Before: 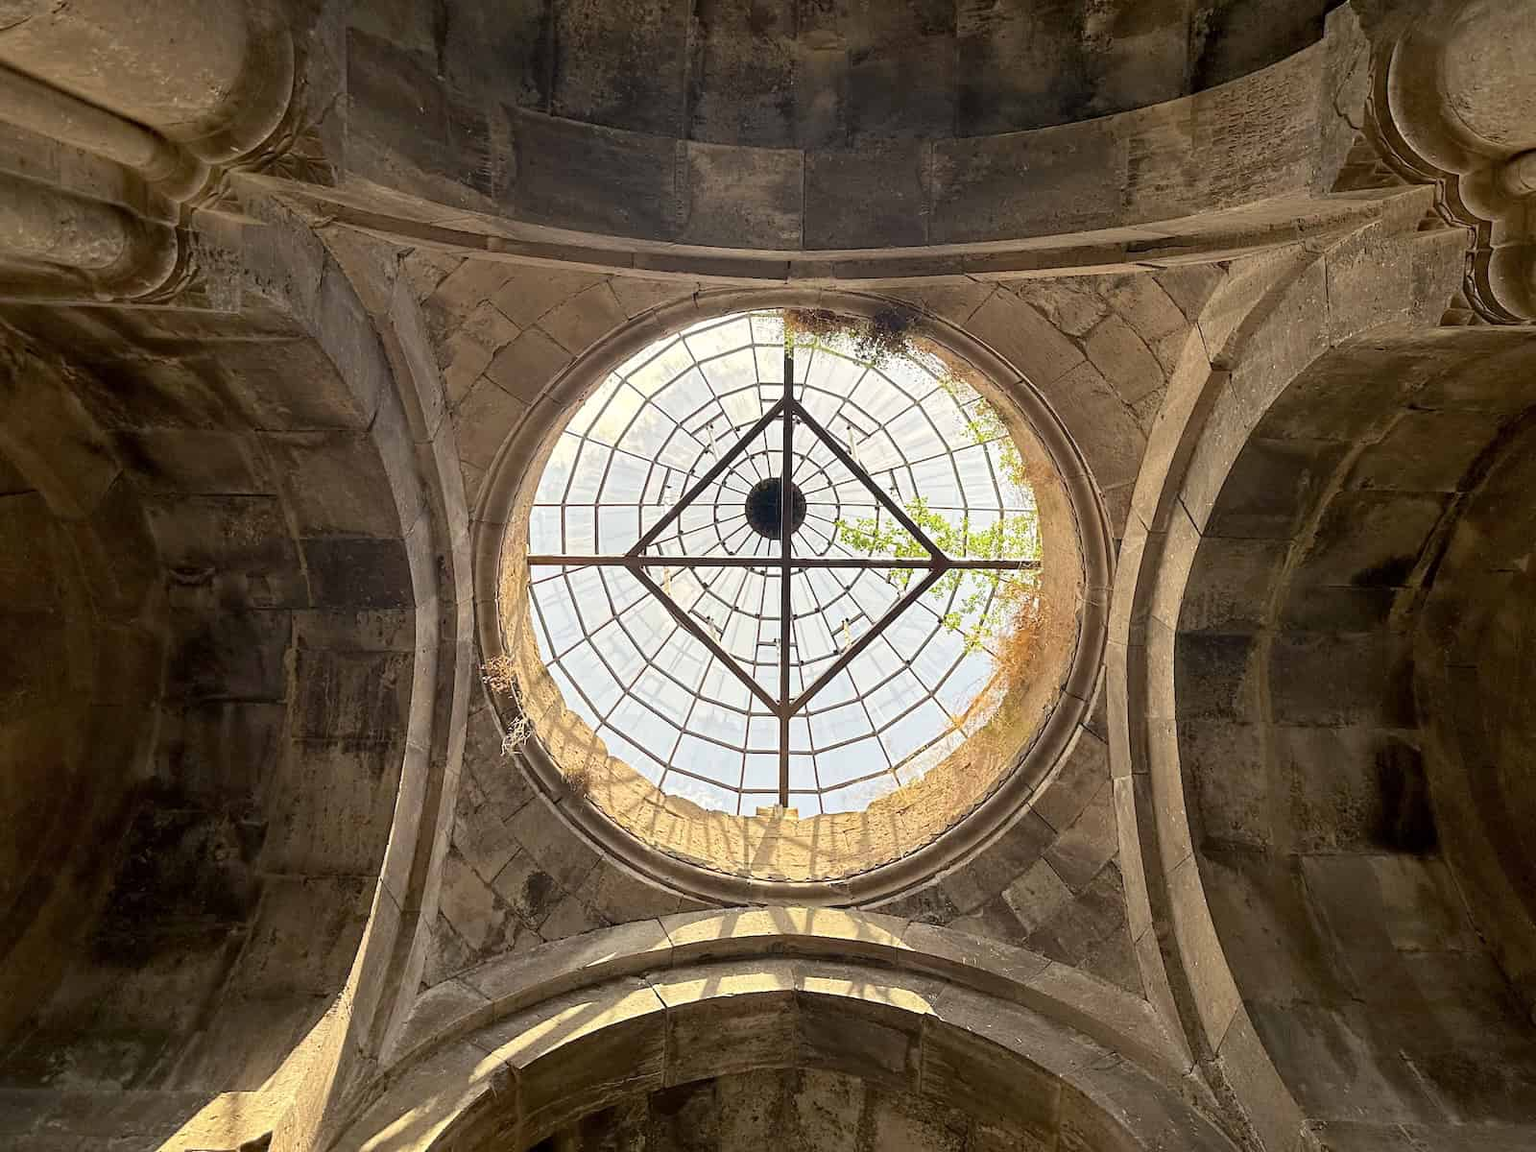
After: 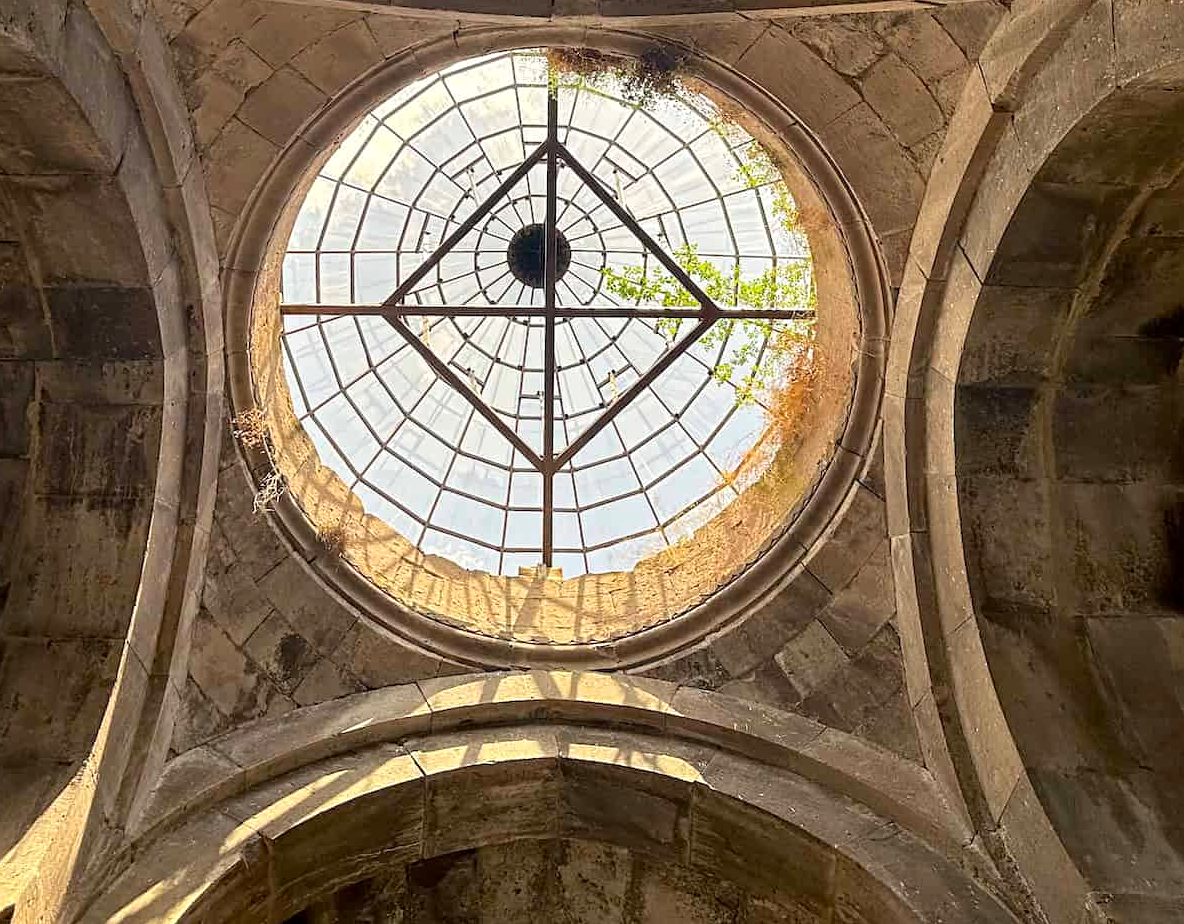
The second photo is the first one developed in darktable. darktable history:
contrast equalizer: octaves 7, y [[0.502, 0.505, 0.512, 0.529, 0.564, 0.588], [0.5 ×6], [0.502, 0.505, 0.512, 0.529, 0.564, 0.588], [0, 0.001, 0.001, 0.004, 0.008, 0.011], [0, 0.001, 0.001, 0.004, 0.008, 0.011]]
crop: left 16.833%, top 22.909%, right 8.995%
tone equalizer: on, module defaults
